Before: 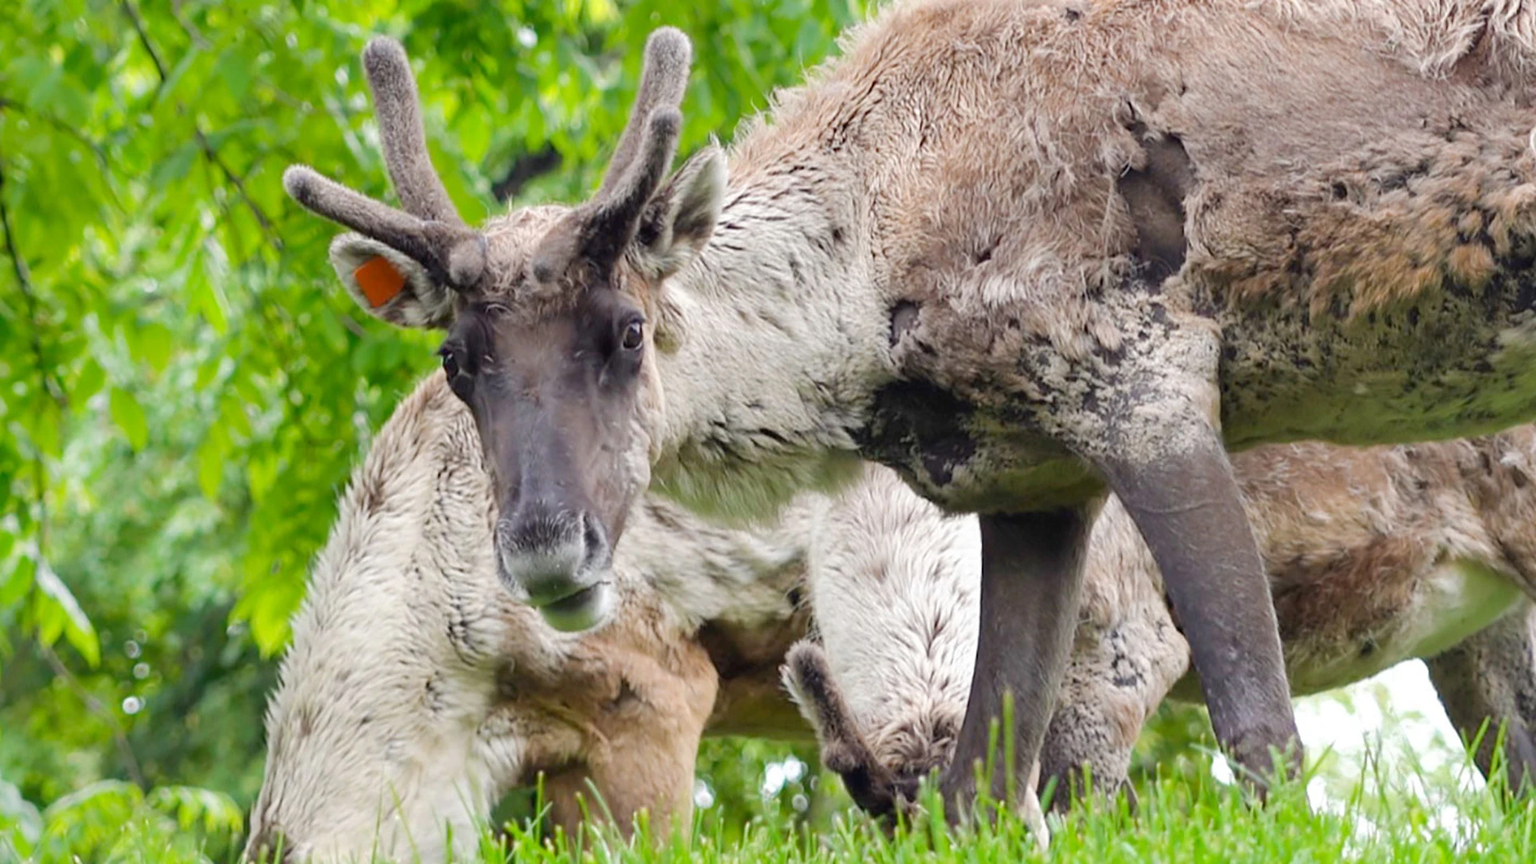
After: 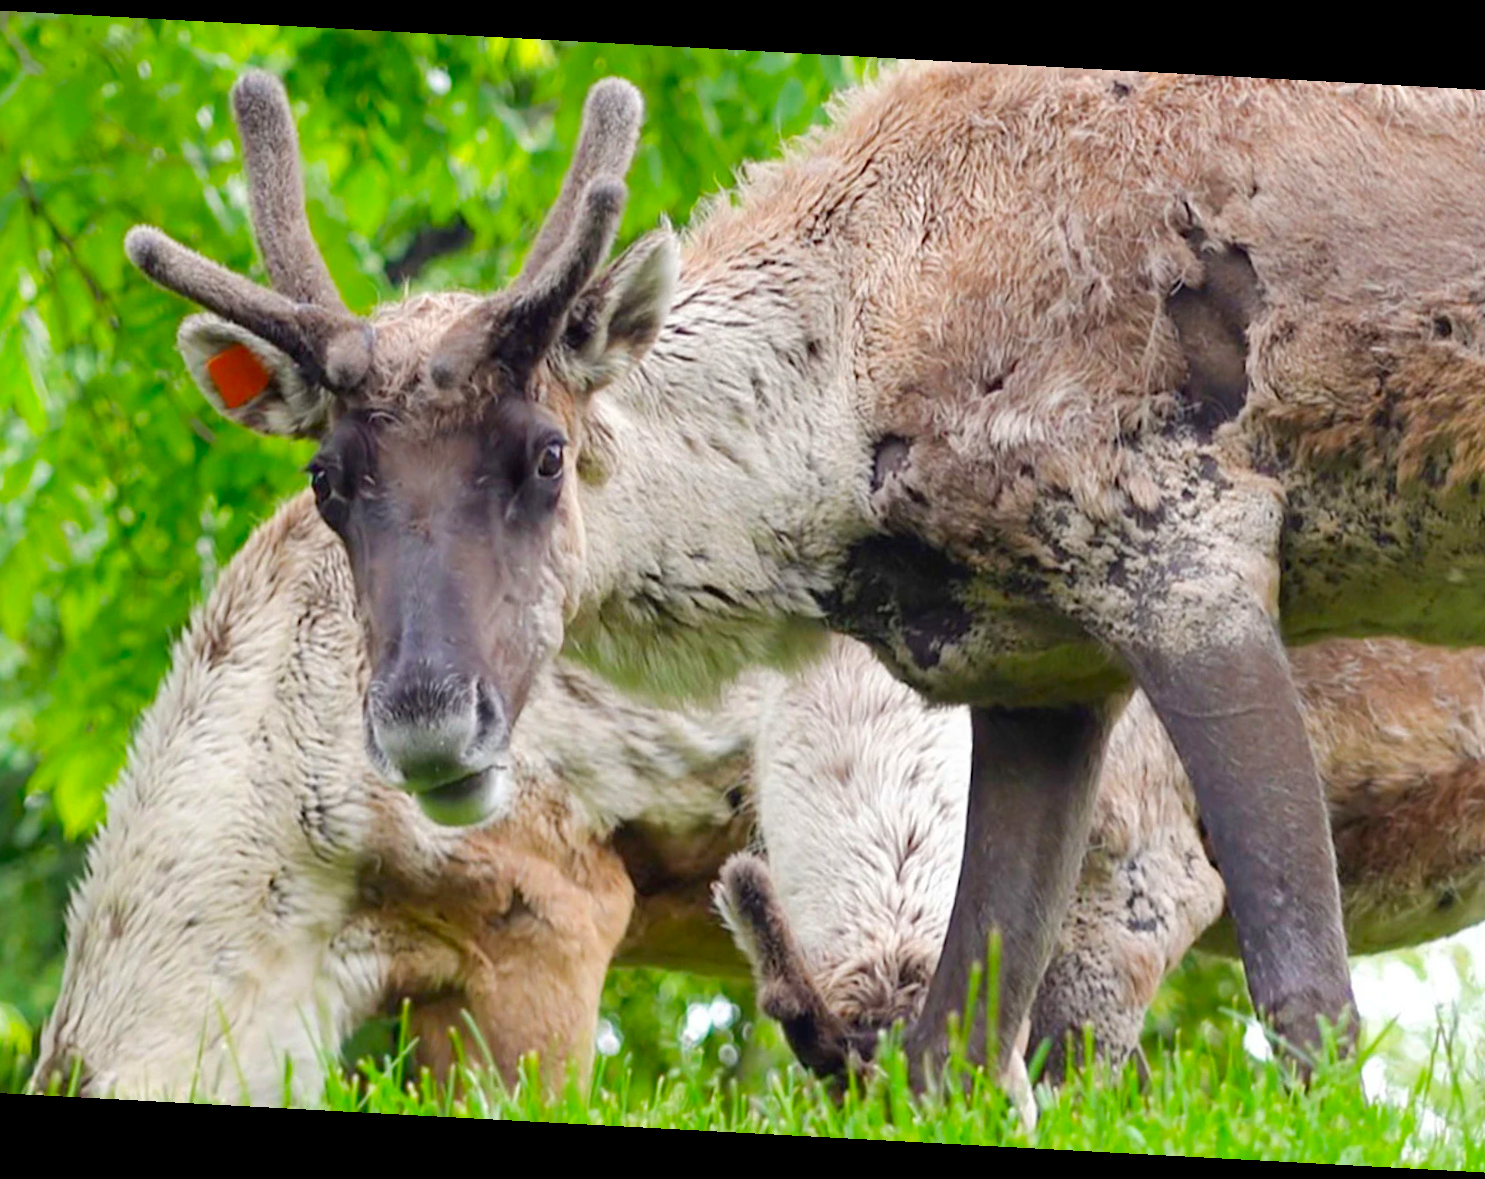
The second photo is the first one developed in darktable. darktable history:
color correction: highlights b* -0.012, saturation 1.31
crop and rotate: angle -3.06°, left 13.923%, top 0.041%, right 10.861%, bottom 0.071%
